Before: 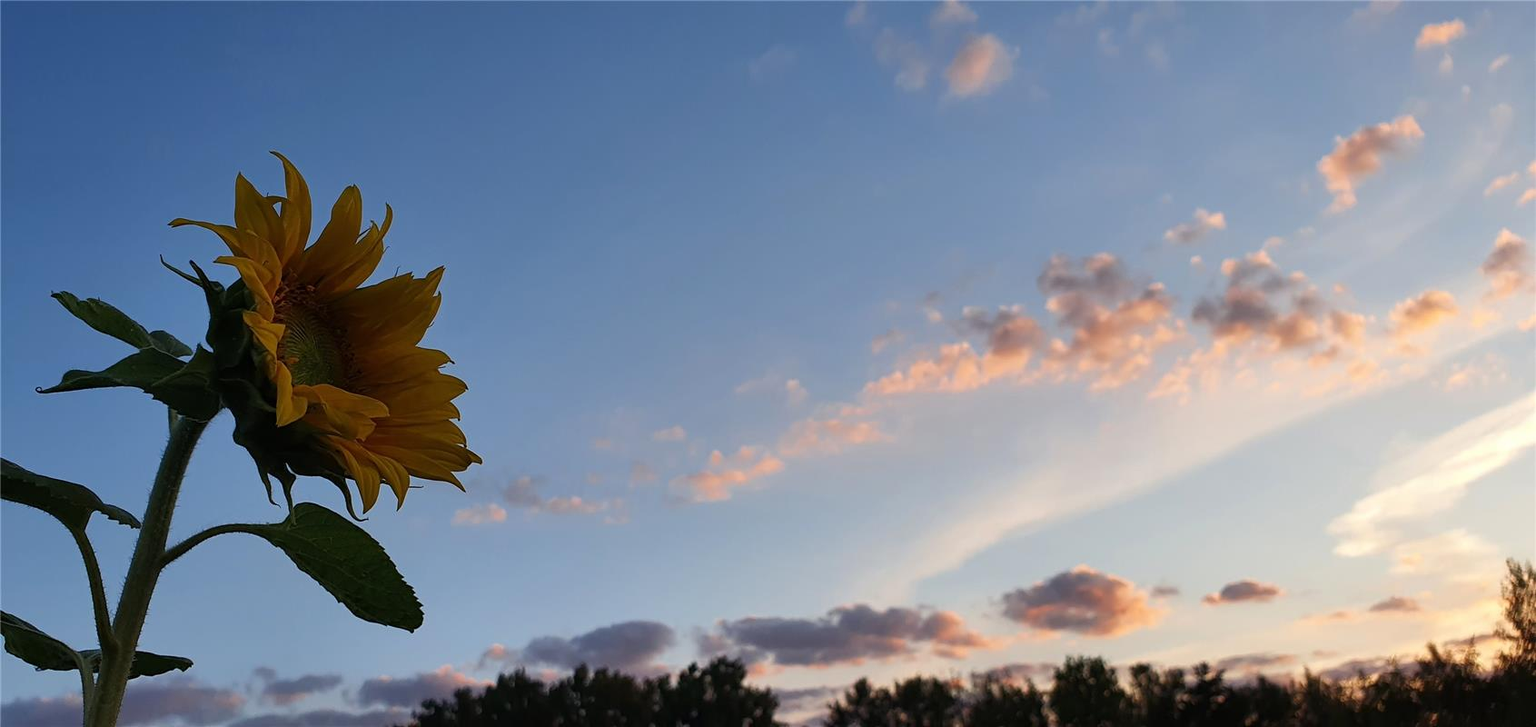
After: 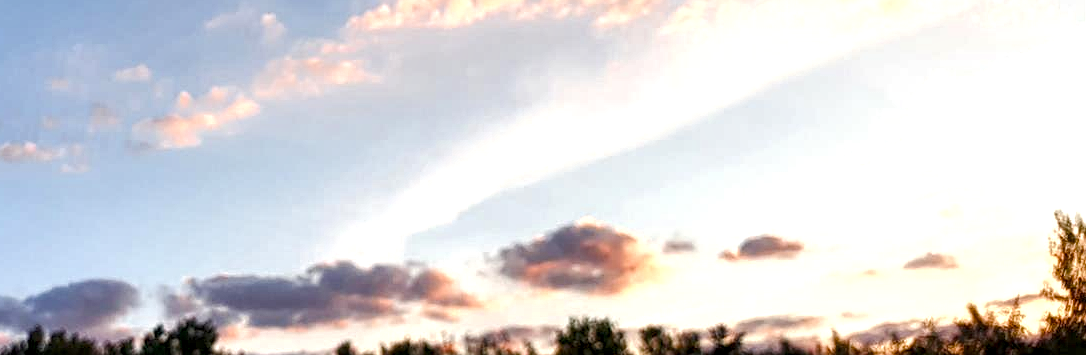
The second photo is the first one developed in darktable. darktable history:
exposure: black level correction 0, exposure 0.703 EV, compensate highlight preservation false
color balance rgb: power › hue 71.91°, perceptual saturation grading › global saturation 0.981%, perceptual saturation grading › highlights -17.029%, perceptual saturation grading › mid-tones 33.372%, perceptual saturation grading › shadows 50.362%
sharpen: radius 1.247, amount 0.304, threshold 0.175
local contrast: highlights 105%, shadows 102%, detail 199%, midtone range 0.2
crop and rotate: left 35.748%, top 50.705%, bottom 4.854%
